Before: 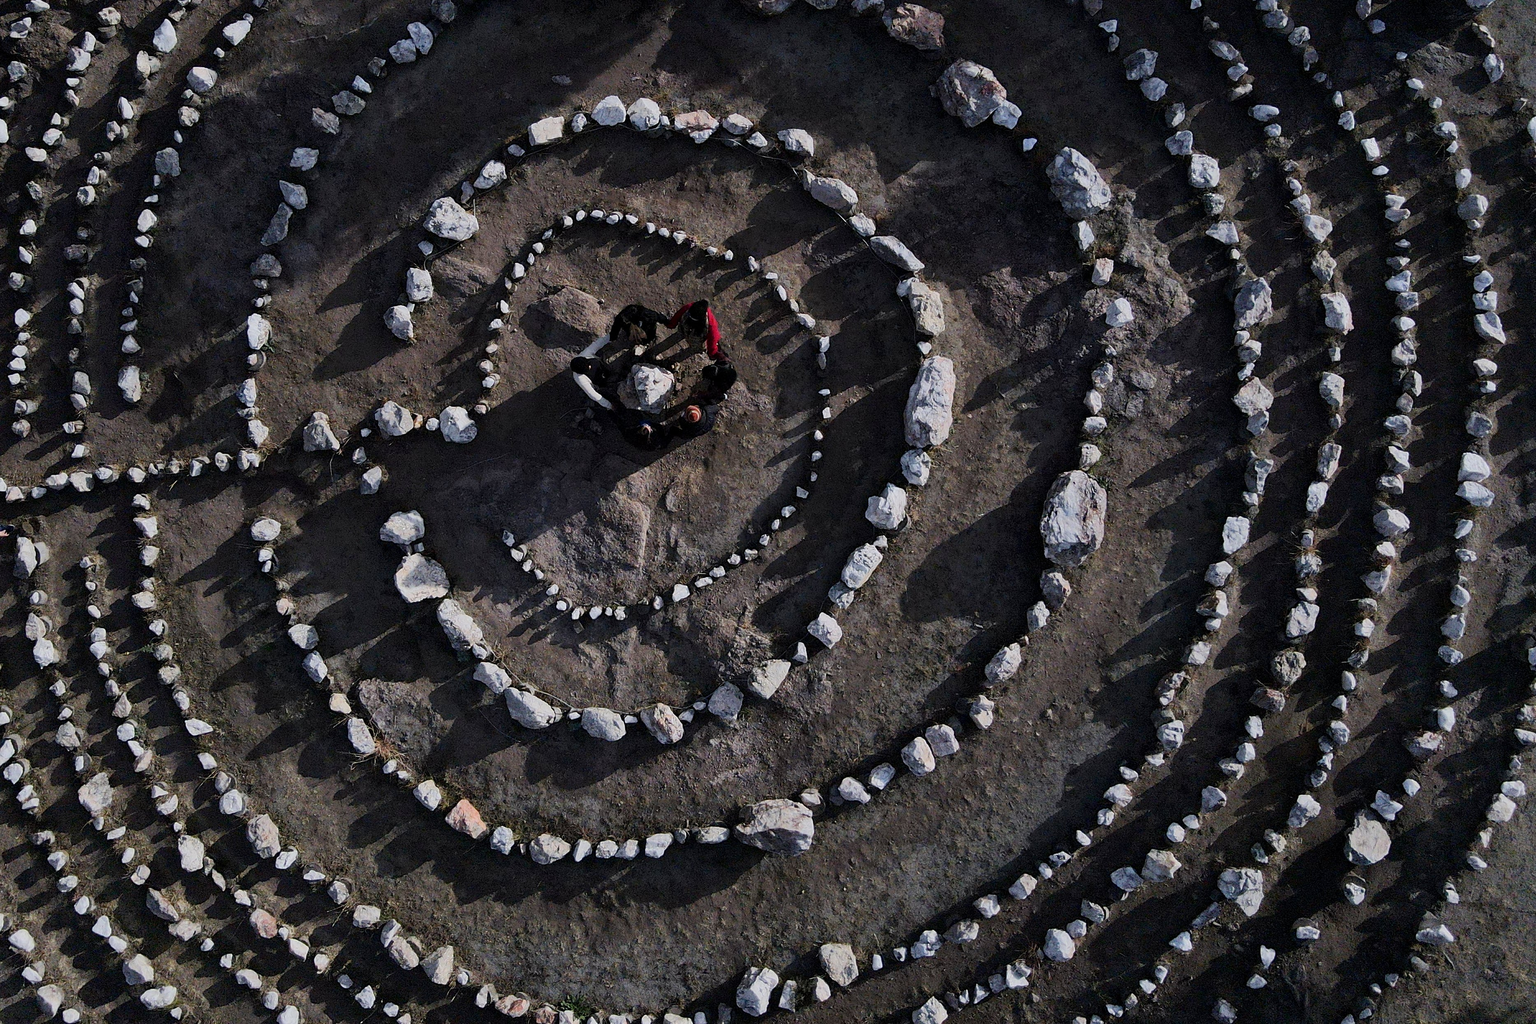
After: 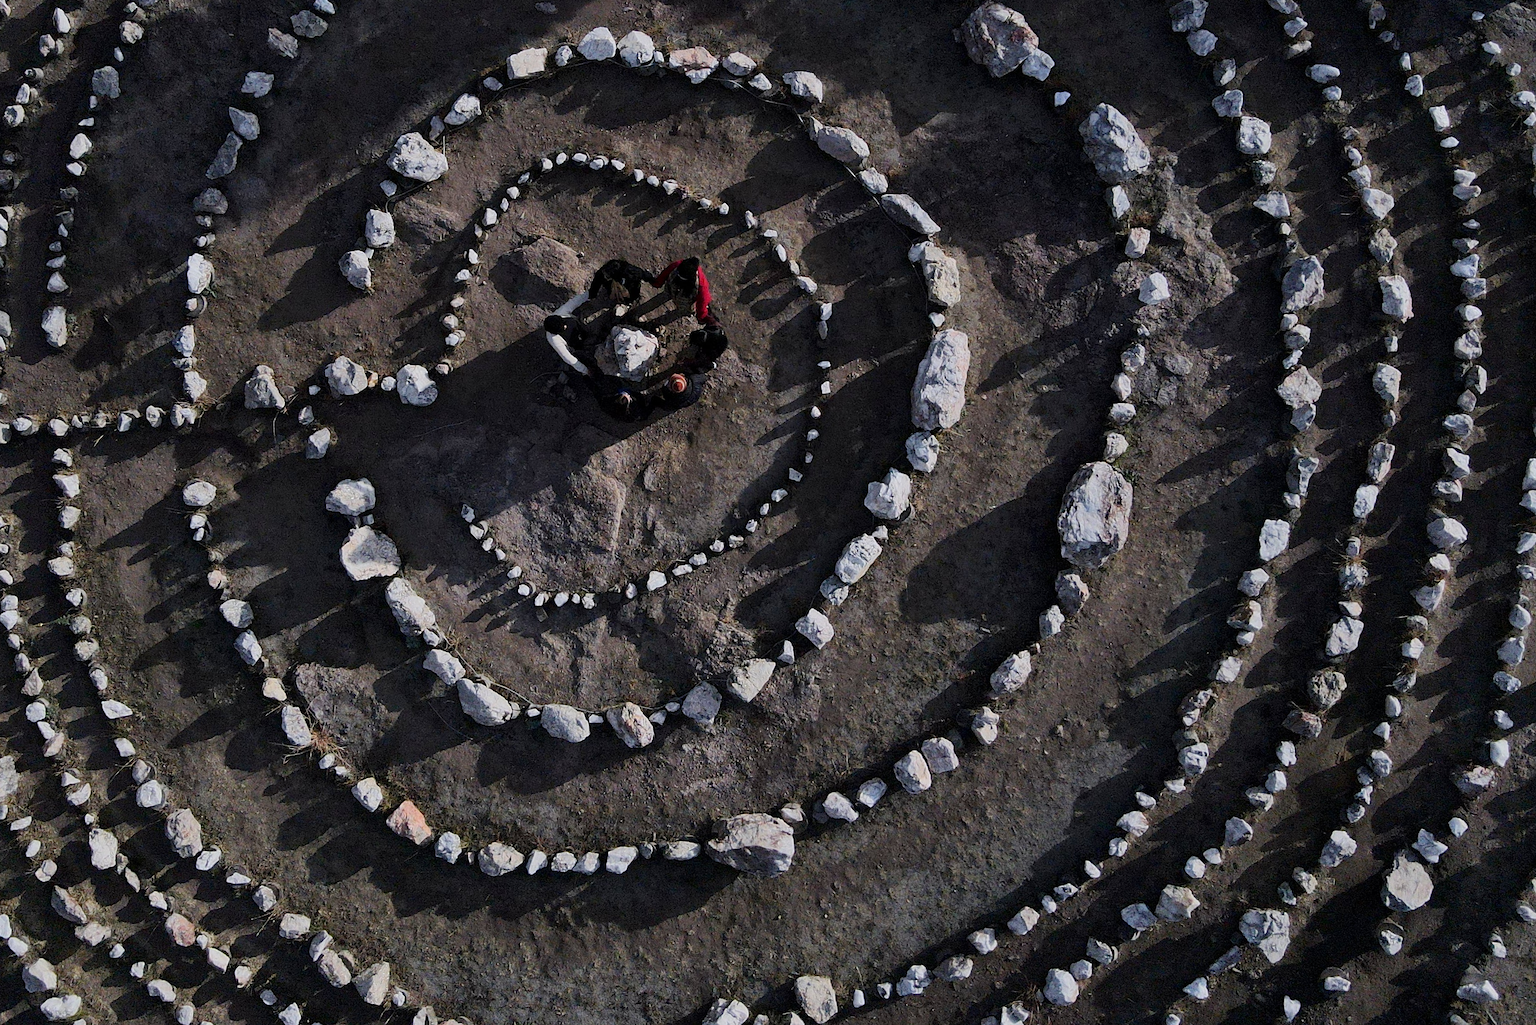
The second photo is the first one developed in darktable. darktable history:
crop and rotate: angle -2.17°, left 3.109%, top 3.996%, right 1.653%, bottom 0.621%
